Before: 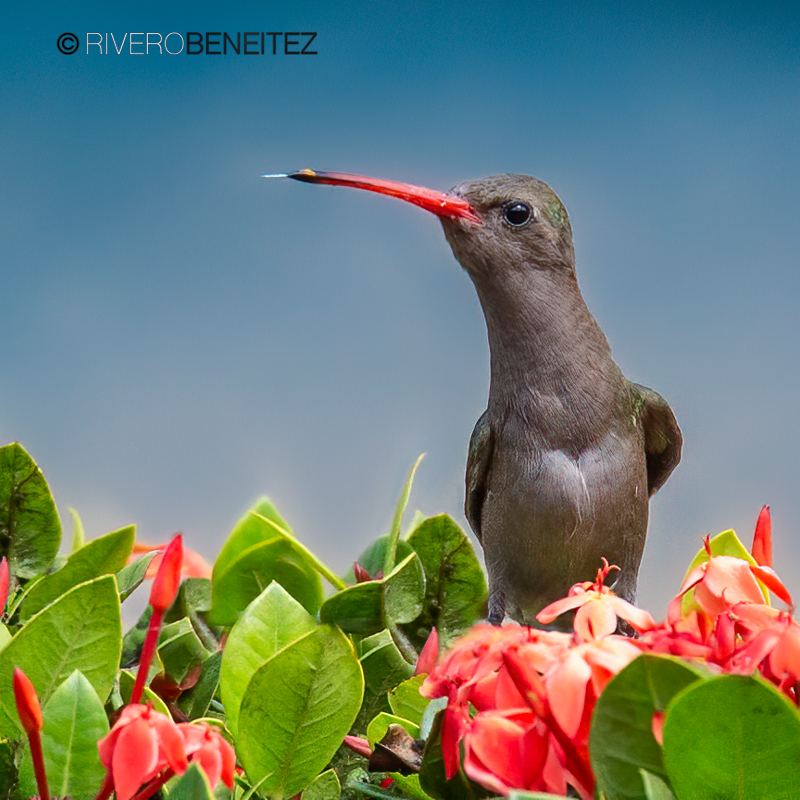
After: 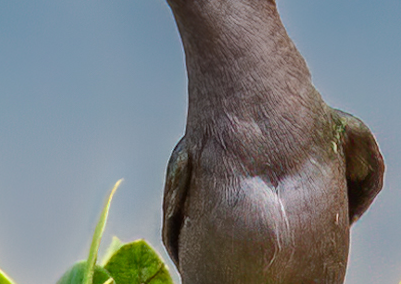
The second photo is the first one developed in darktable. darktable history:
crop: left 36.607%, top 34.735%, right 13.146%, bottom 30.611%
rotate and perspective: lens shift (horizontal) -0.055, automatic cropping off
